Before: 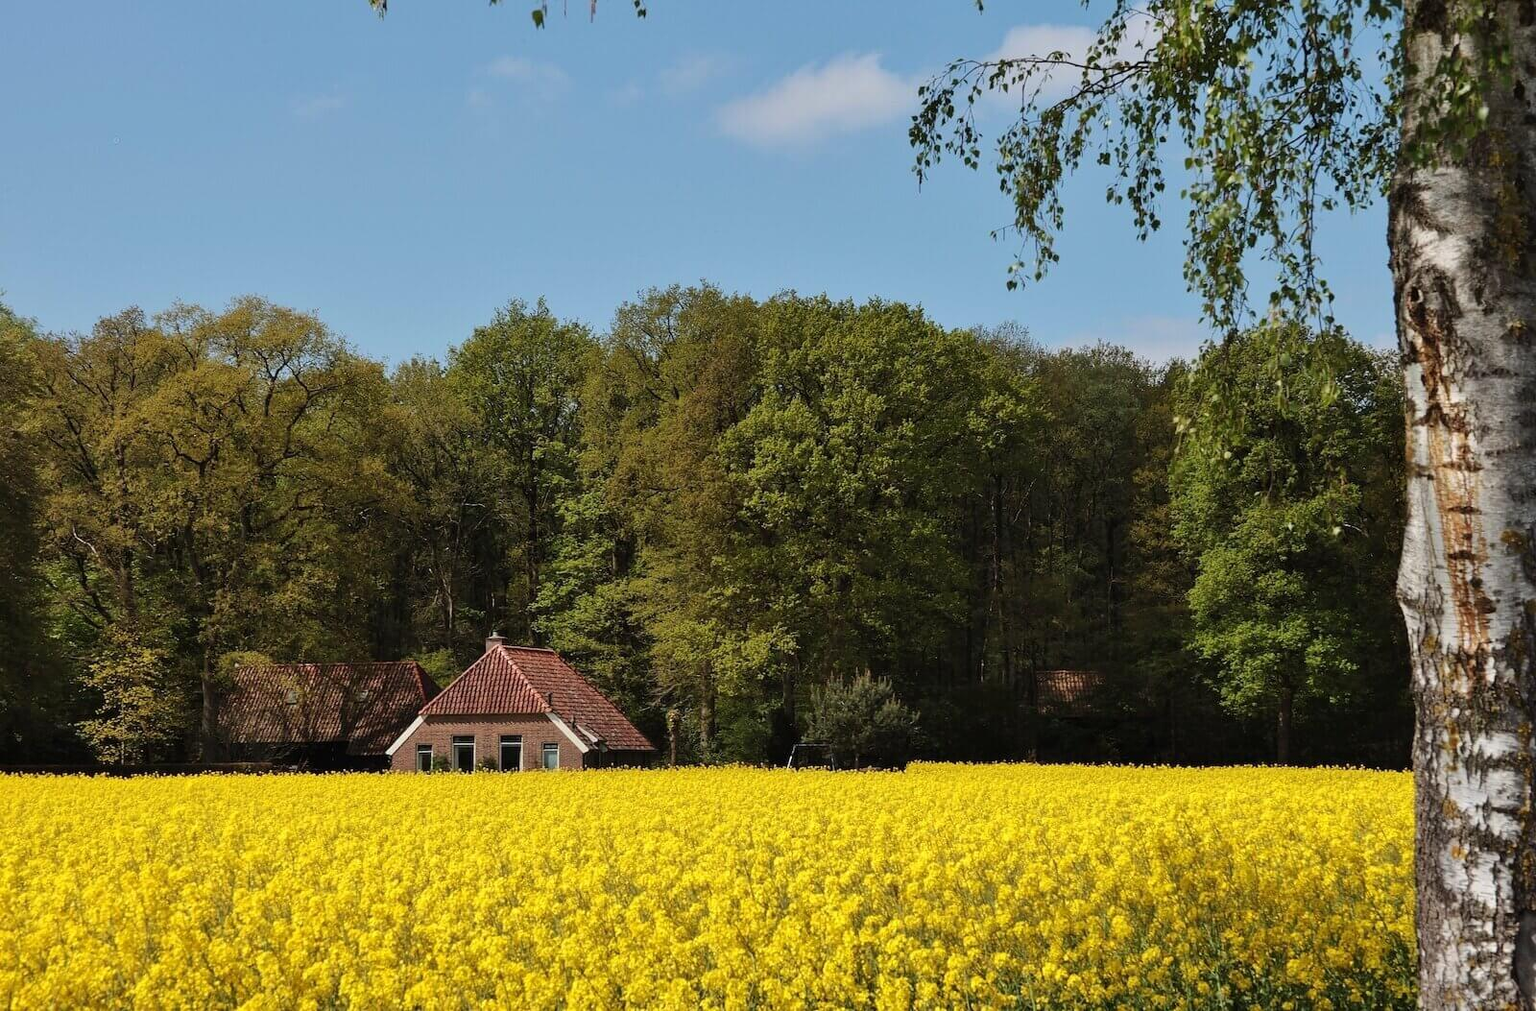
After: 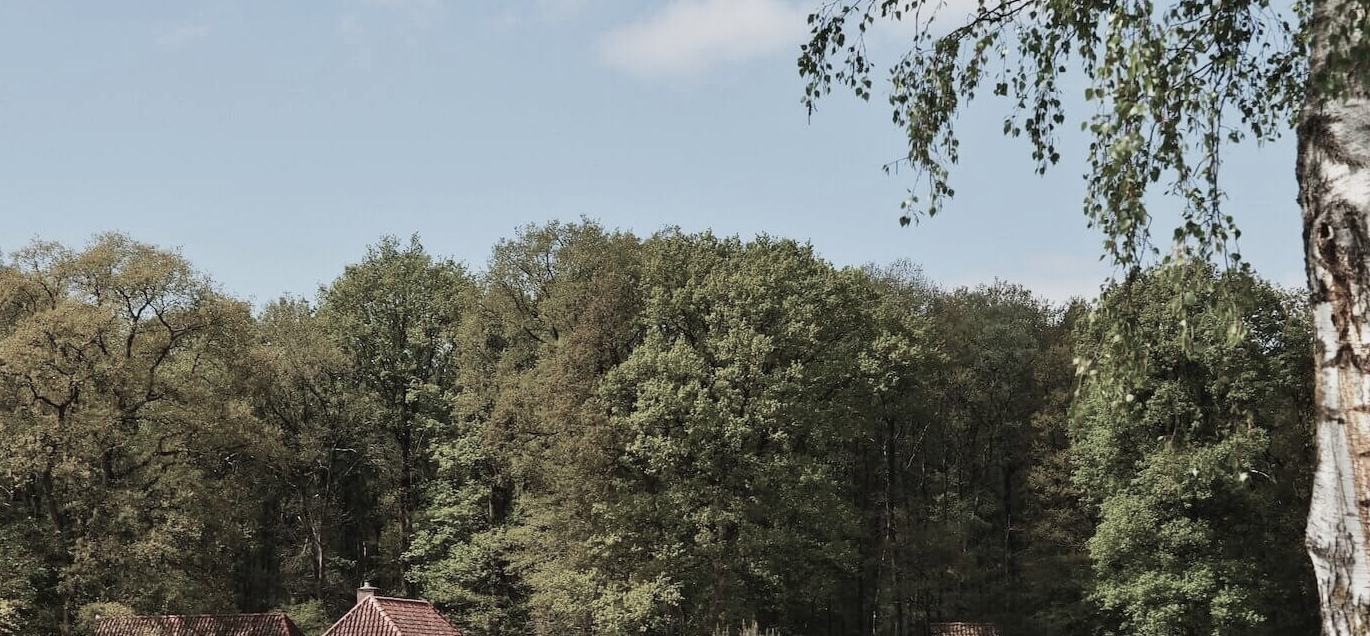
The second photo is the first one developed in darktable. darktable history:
color balance rgb: linear chroma grading › global chroma -16.06%, perceptual saturation grading › global saturation -32.85%, global vibrance -23.56%
crop and rotate: left 9.345%, top 7.22%, right 4.982%, bottom 32.331%
base curve: curves: ch0 [(0, 0) (0.088, 0.125) (0.176, 0.251) (0.354, 0.501) (0.613, 0.749) (1, 0.877)], preserve colors none
